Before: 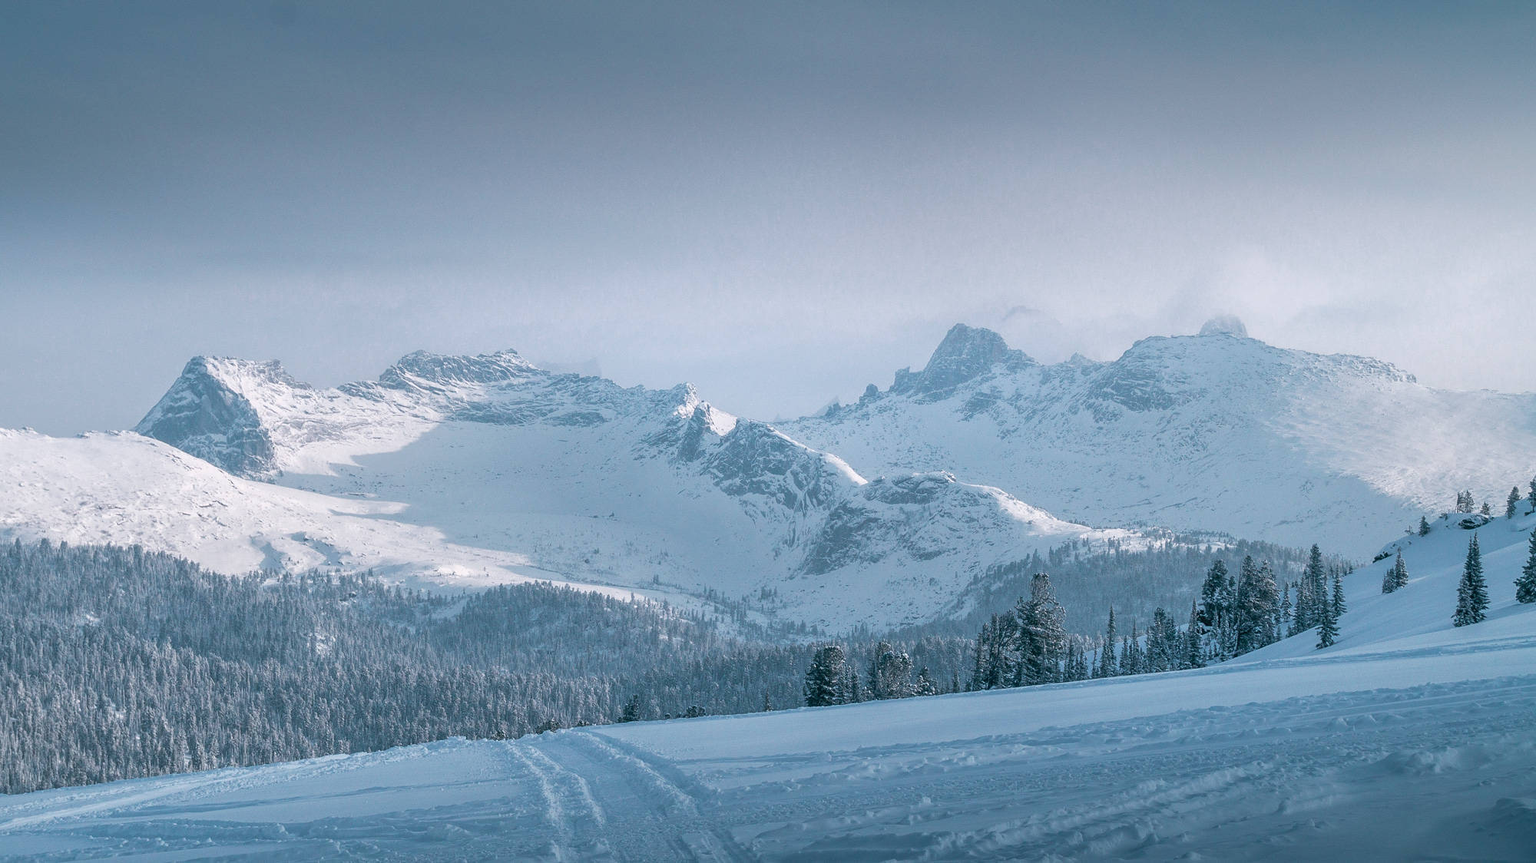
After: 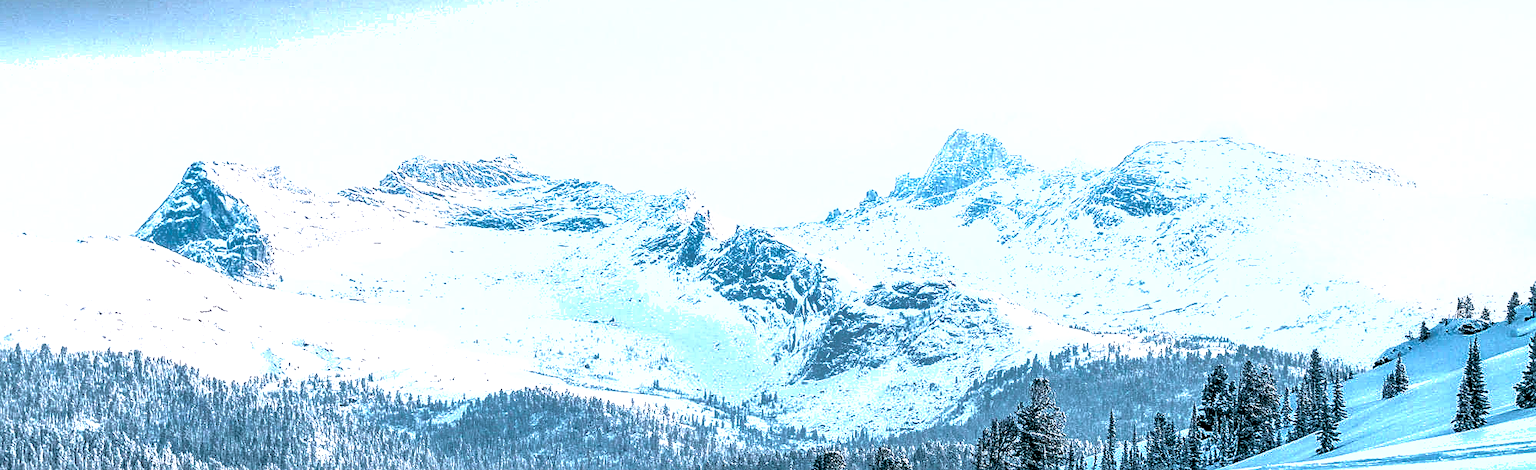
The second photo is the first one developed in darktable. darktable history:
crop and rotate: top 22.602%, bottom 22.858%
sharpen: on, module defaults
levels: levels [0, 0.352, 0.703]
exposure: black level correction 0.001, compensate highlight preservation false
shadows and highlights: on, module defaults
local contrast: detail 142%
filmic rgb: black relative exposure -5.58 EV, white relative exposure 2.48 EV, target black luminance 0%, hardness 4.54, latitude 67.05%, contrast 1.465, shadows ↔ highlights balance -3.67%
